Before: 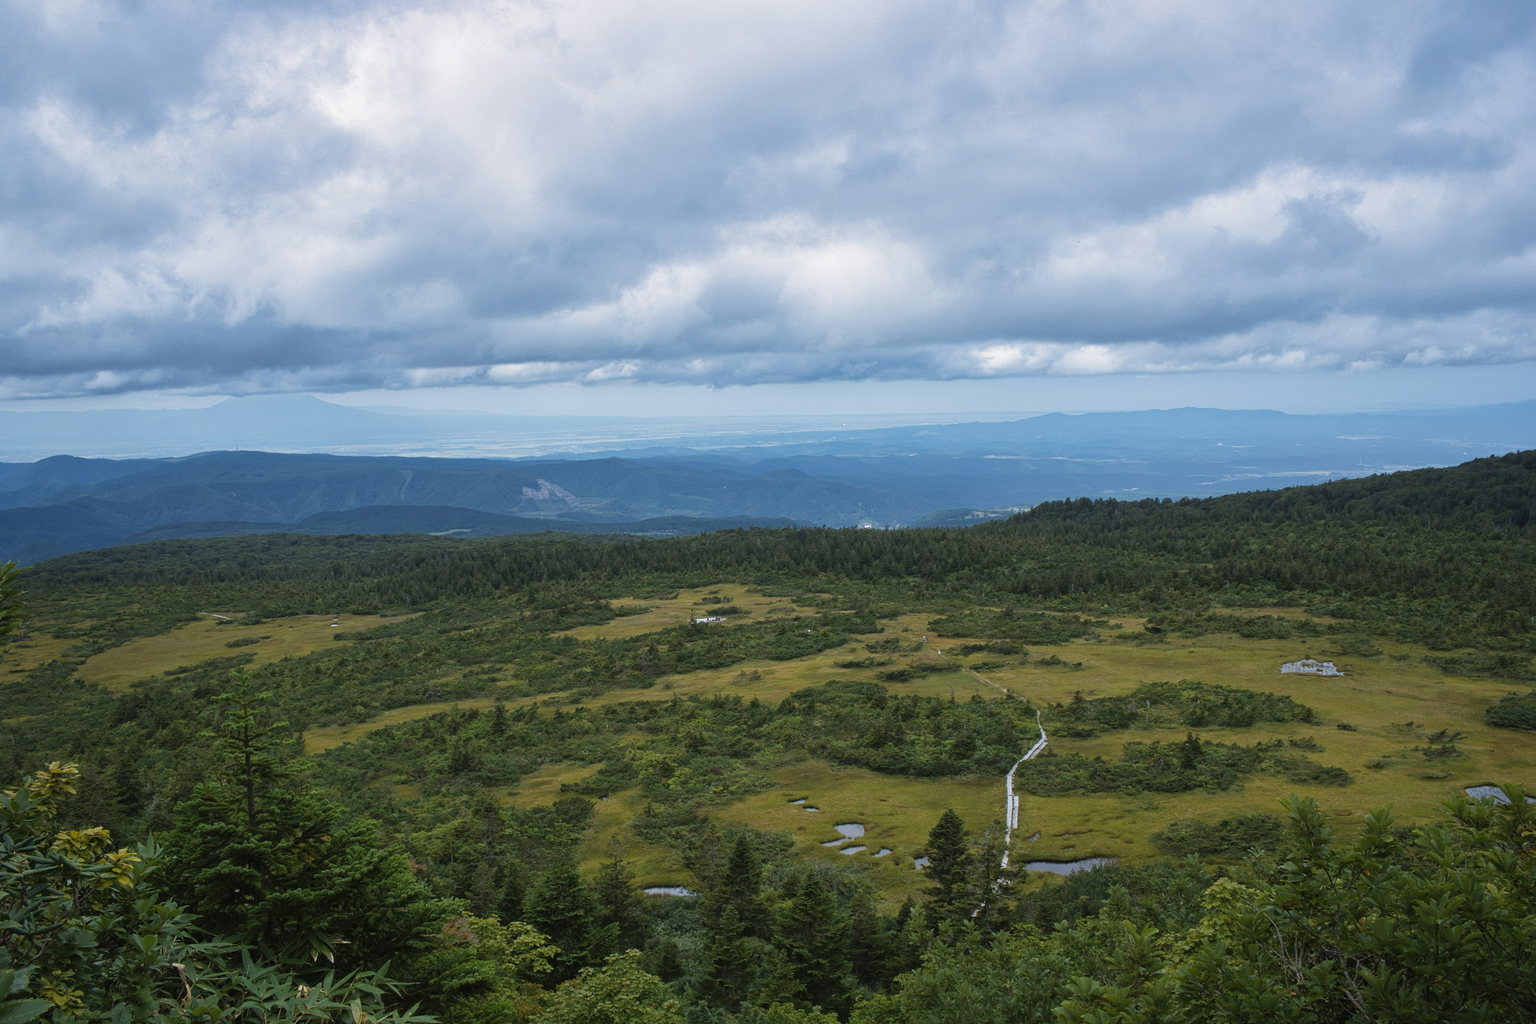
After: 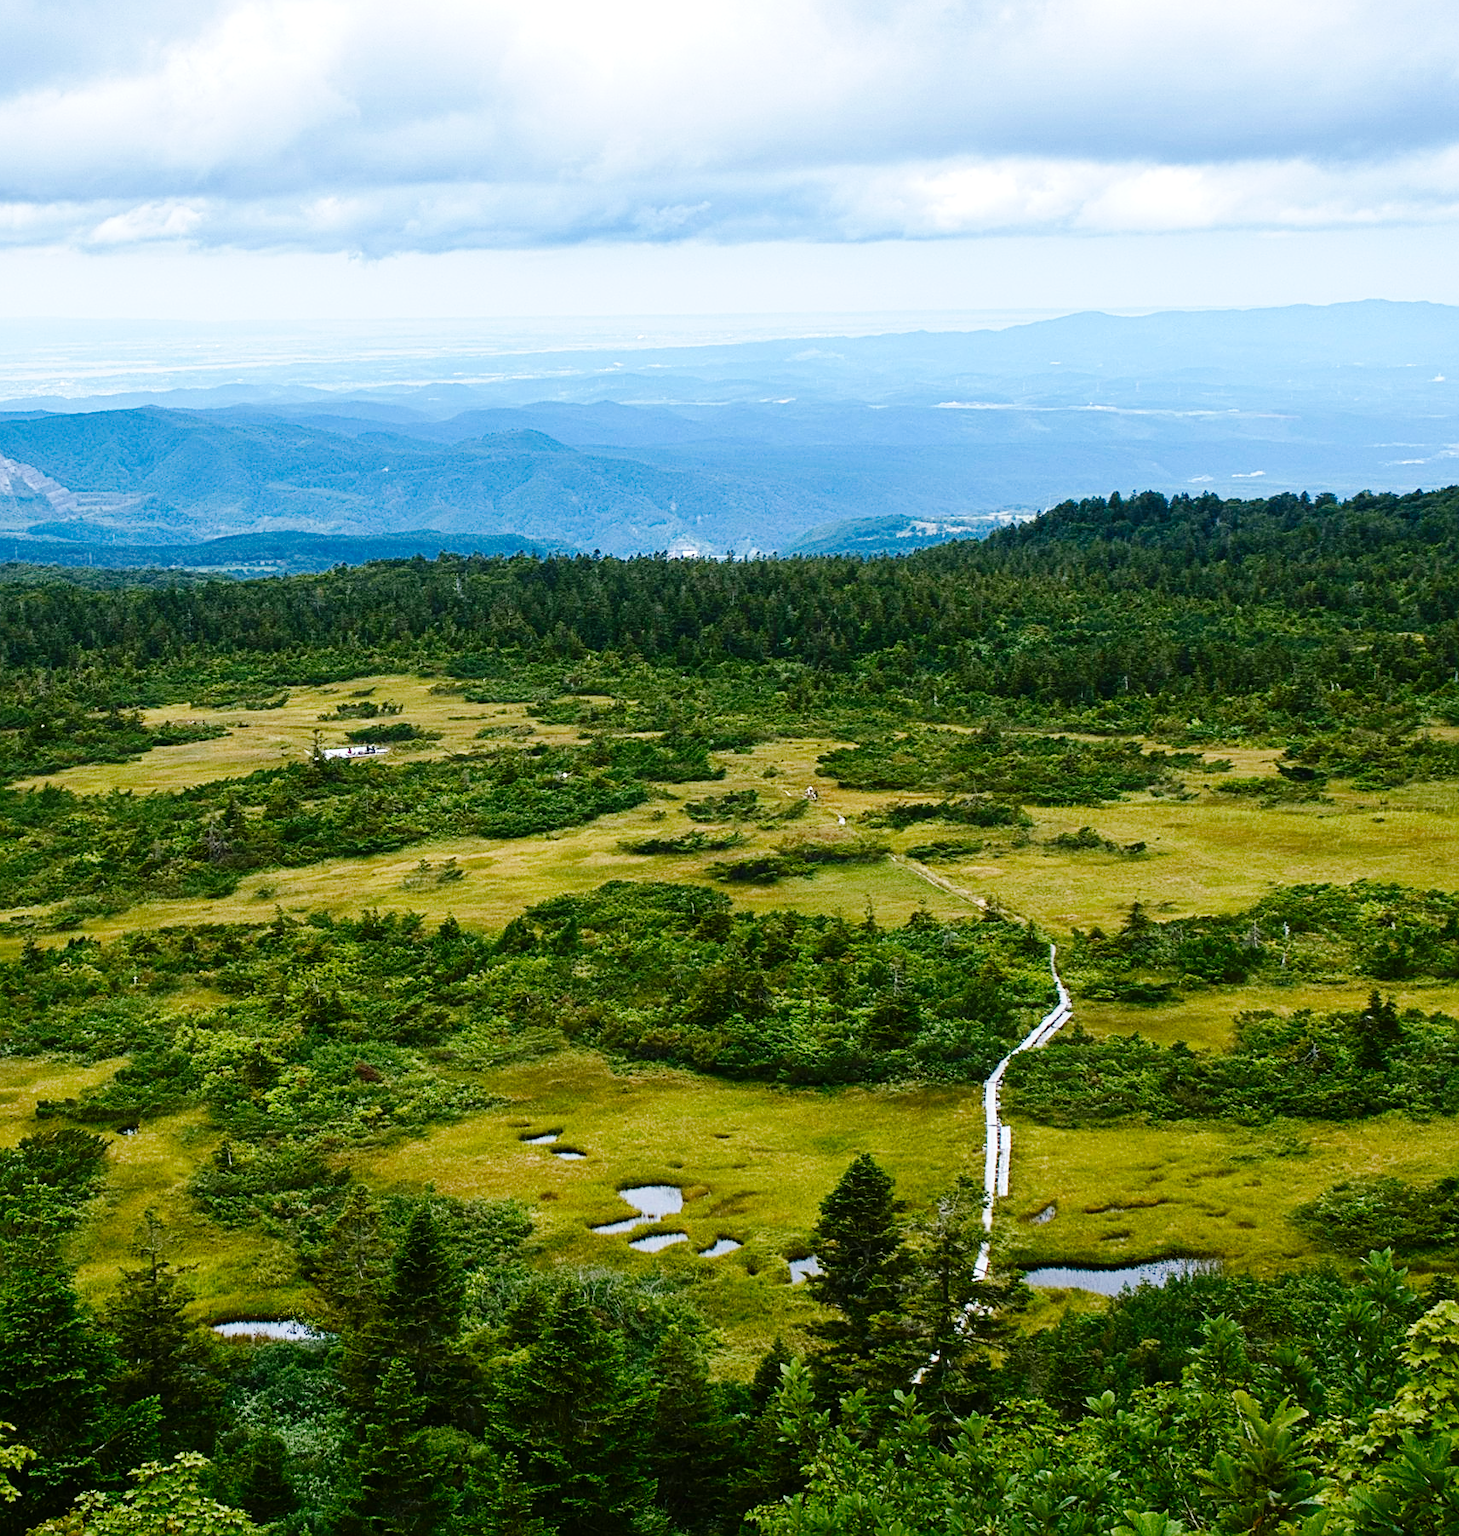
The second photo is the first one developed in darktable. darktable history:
sharpen: amount 0.475
crop: left 35.416%, top 26.042%, right 19.921%, bottom 3.426%
exposure: black level correction 0.001, exposure 0.499 EV, compensate exposure bias true, compensate highlight preservation false
color balance rgb: perceptual saturation grading › global saturation 20%, perceptual saturation grading › highlights -49.93%, perceptual saturation grading › shadows 26.061%, global vibrance 14.92%
color correction: highlights b* 0.052
base curve: curves: ch0 [(0, 0) (0.036, 0.025) (0.121, 0.166) (0.206, 0.329) (0.605, 0.79) (1, 1)], preserve colors none
contrast brightness saturation: contrast 0.128, brightness -0.052, saturation 0.153
